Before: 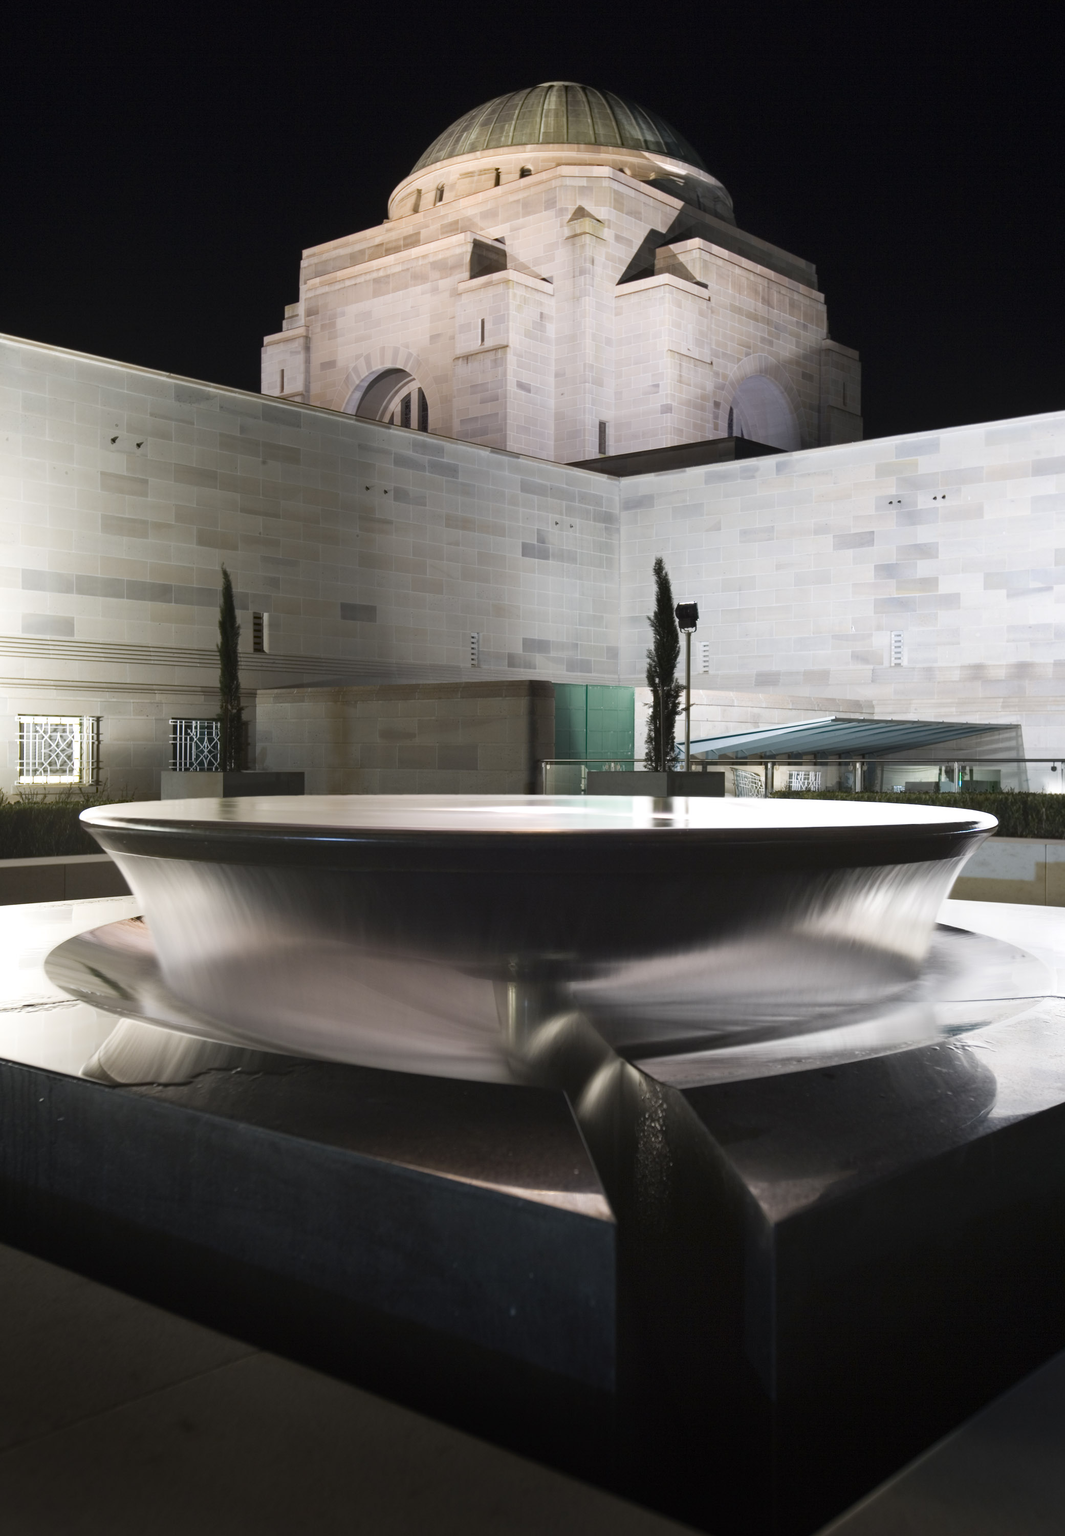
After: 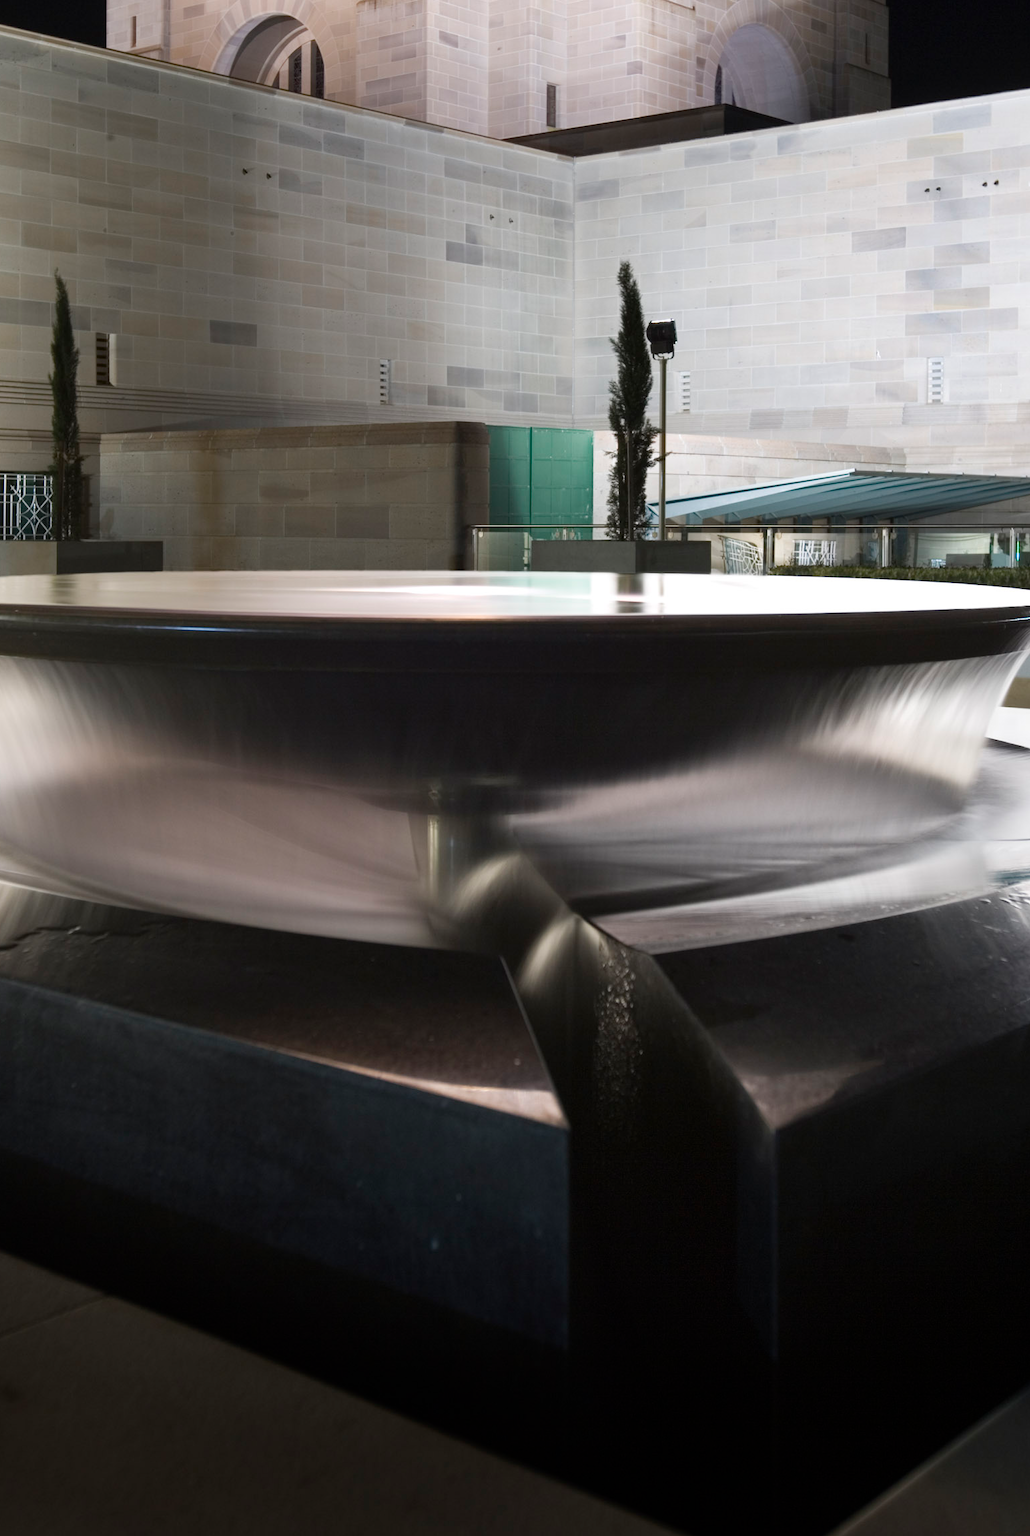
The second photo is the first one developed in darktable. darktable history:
crop: left 16.873%, top 23.242%, right 8.858%
